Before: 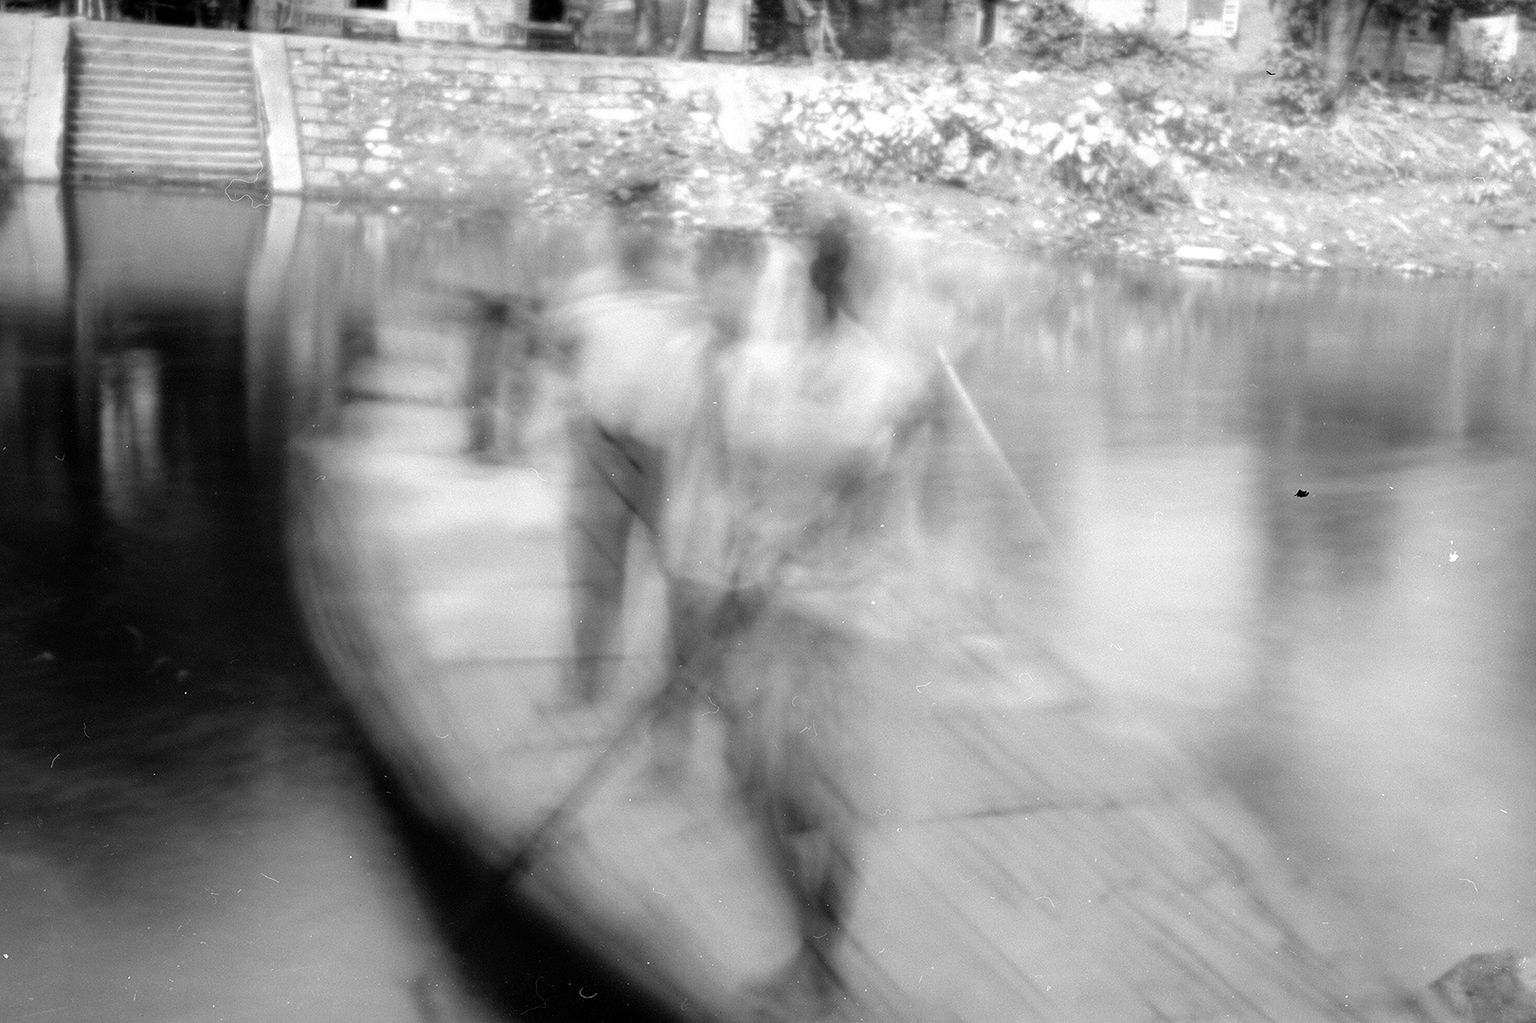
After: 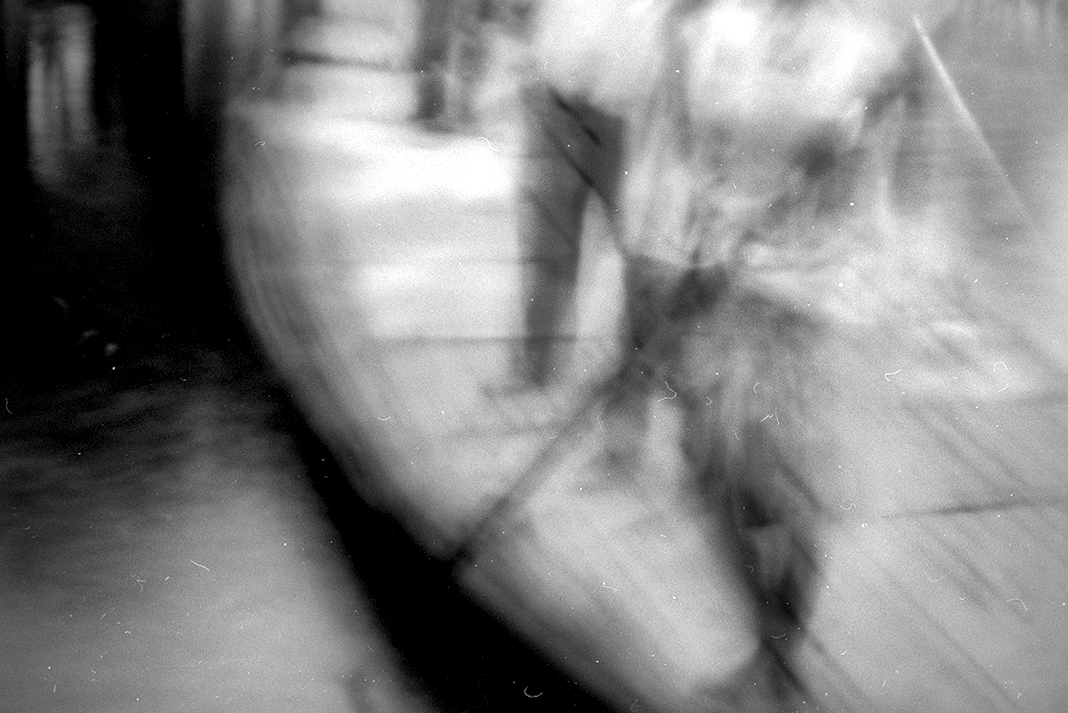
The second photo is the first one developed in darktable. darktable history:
vignetting: fall-off start 75.4%, saturation -0.021, width/height ratio 1.076
local contrast: mode bilateral grid, contrast 69, coarseness 74, detail 180%, midtone range 0.2
crop and rotate: angle -0.956°, left 3.757%, top 32.292%, right 28.67%
